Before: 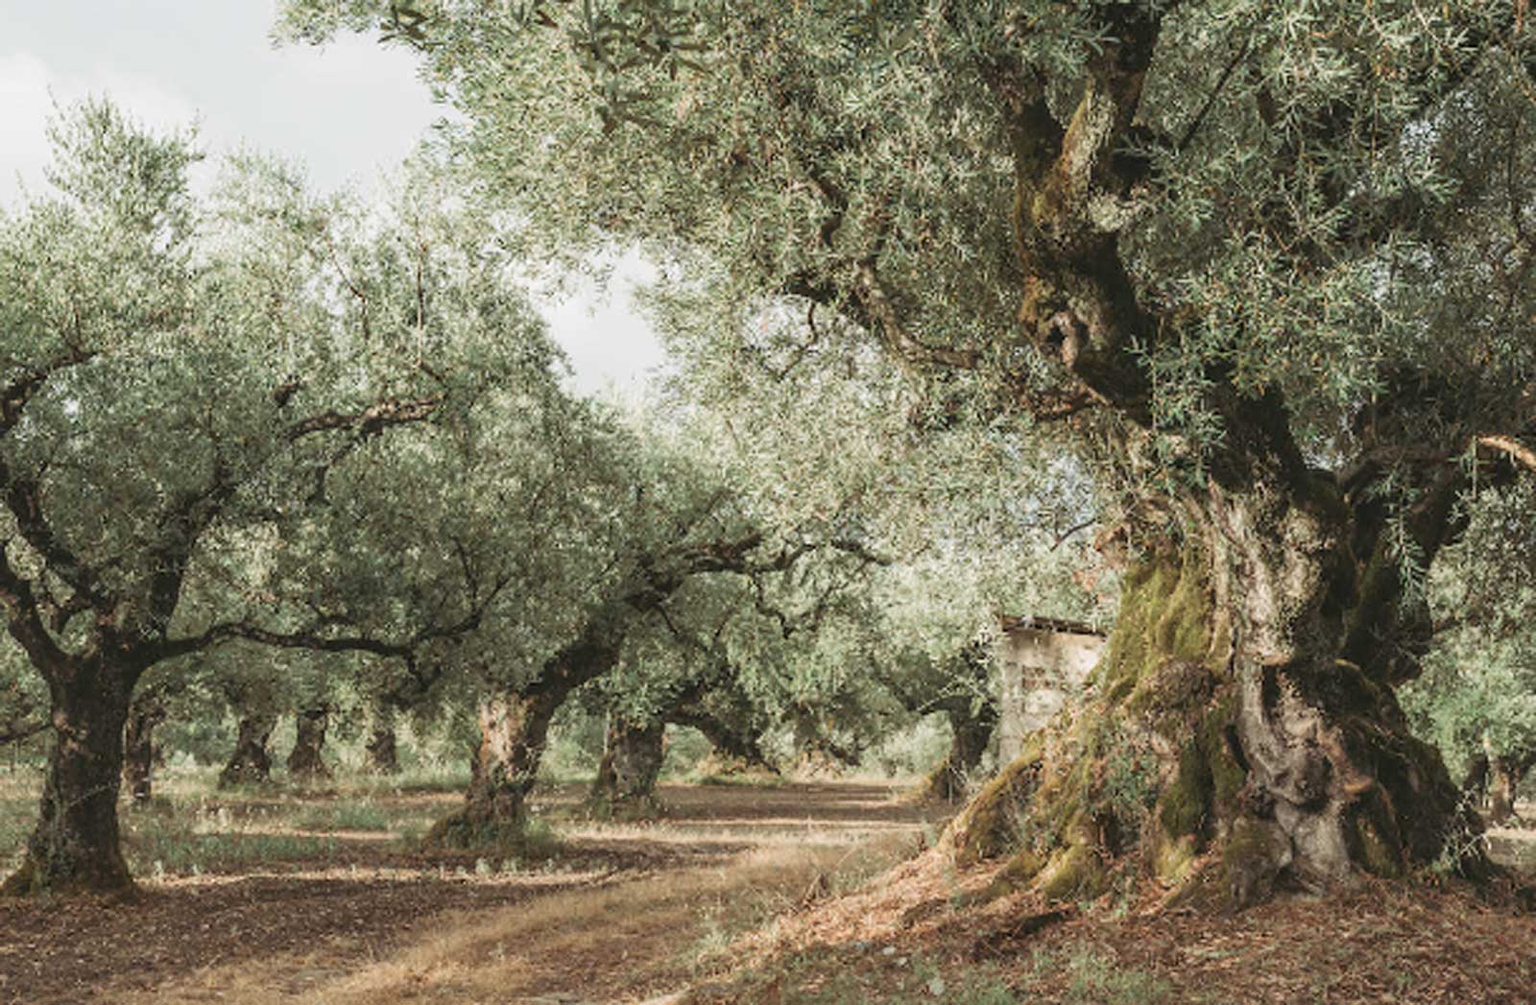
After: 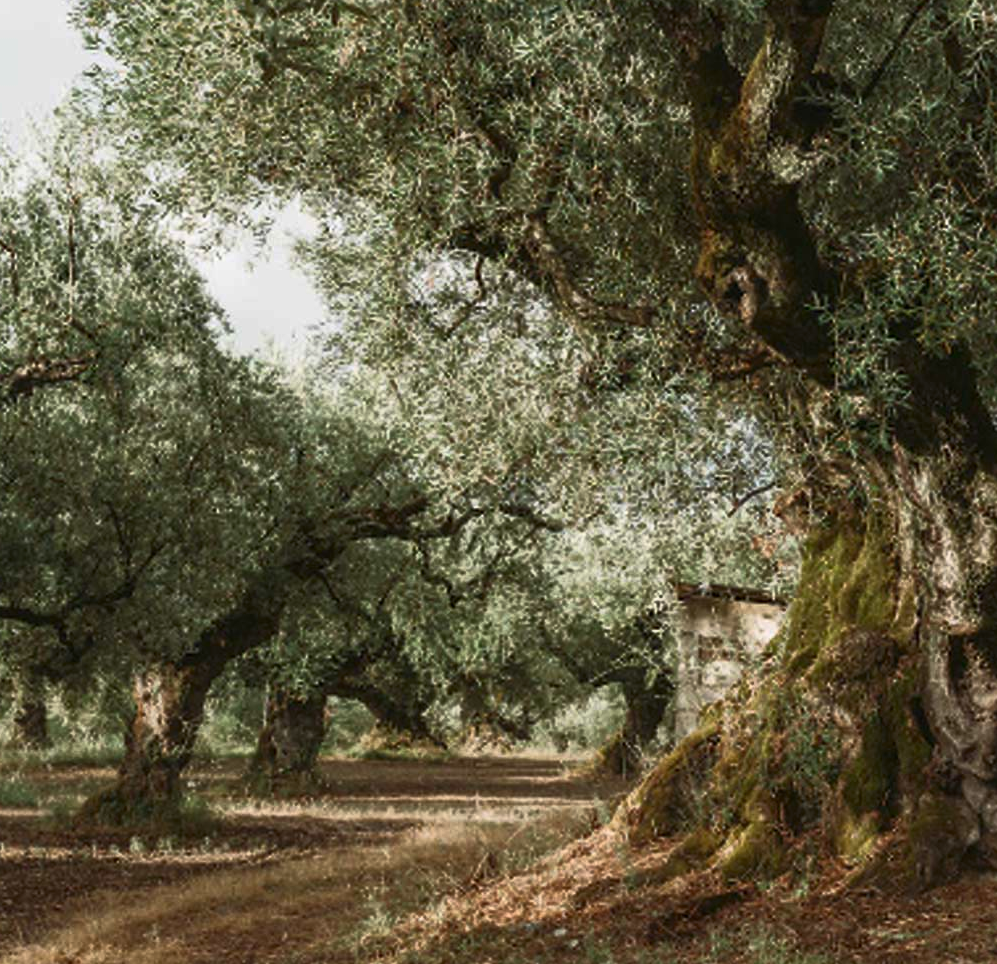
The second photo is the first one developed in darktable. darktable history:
crop and rotate: left 22.918%, top 5.629%, right 14.711%, bottom 2.247%
contrast brightness saturation: contrast 0.16, saturation 0.32
rgb curve: curves: ch0 [(0, 0) (0.415, 0.237) (1, 1)]
